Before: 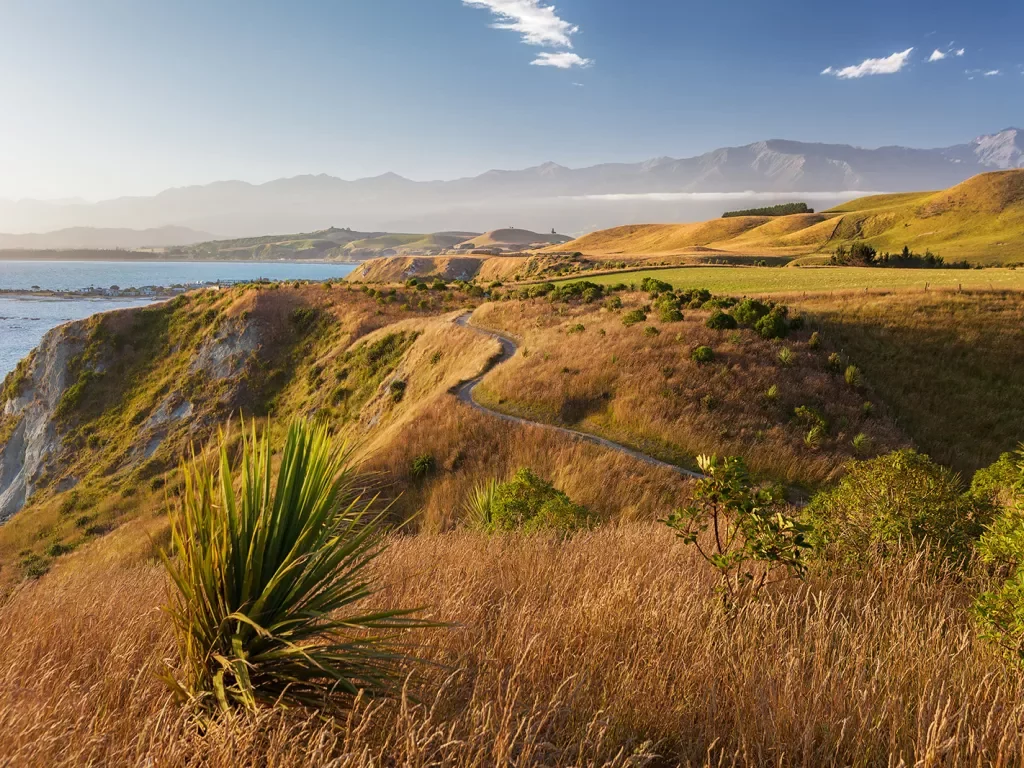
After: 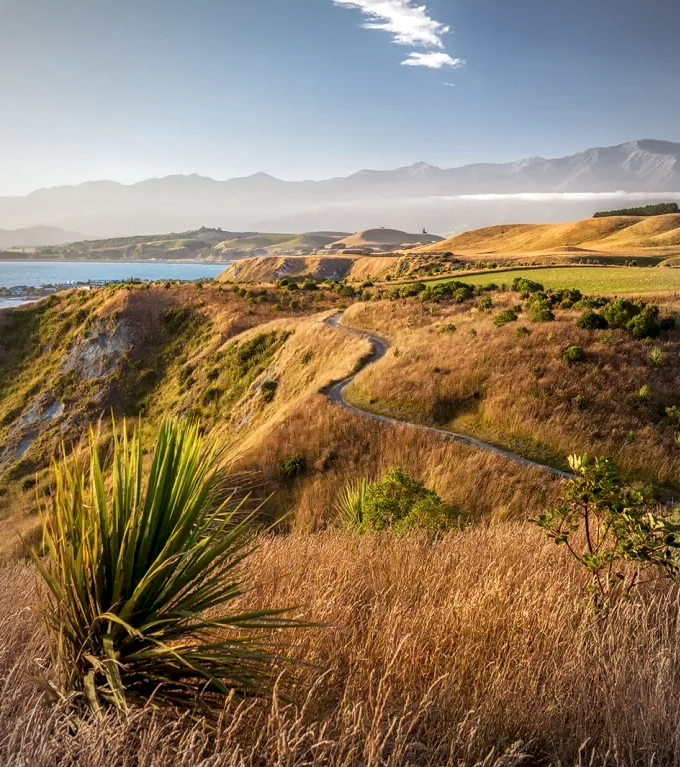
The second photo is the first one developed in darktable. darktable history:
exposure: black level correction 0.001, exposure 0.137 EV, compensate highlight preservation false
local contrast: detail 130%
vignetting: brightness -0.29
crop and rotate: left 12.637%, right 20.932%
